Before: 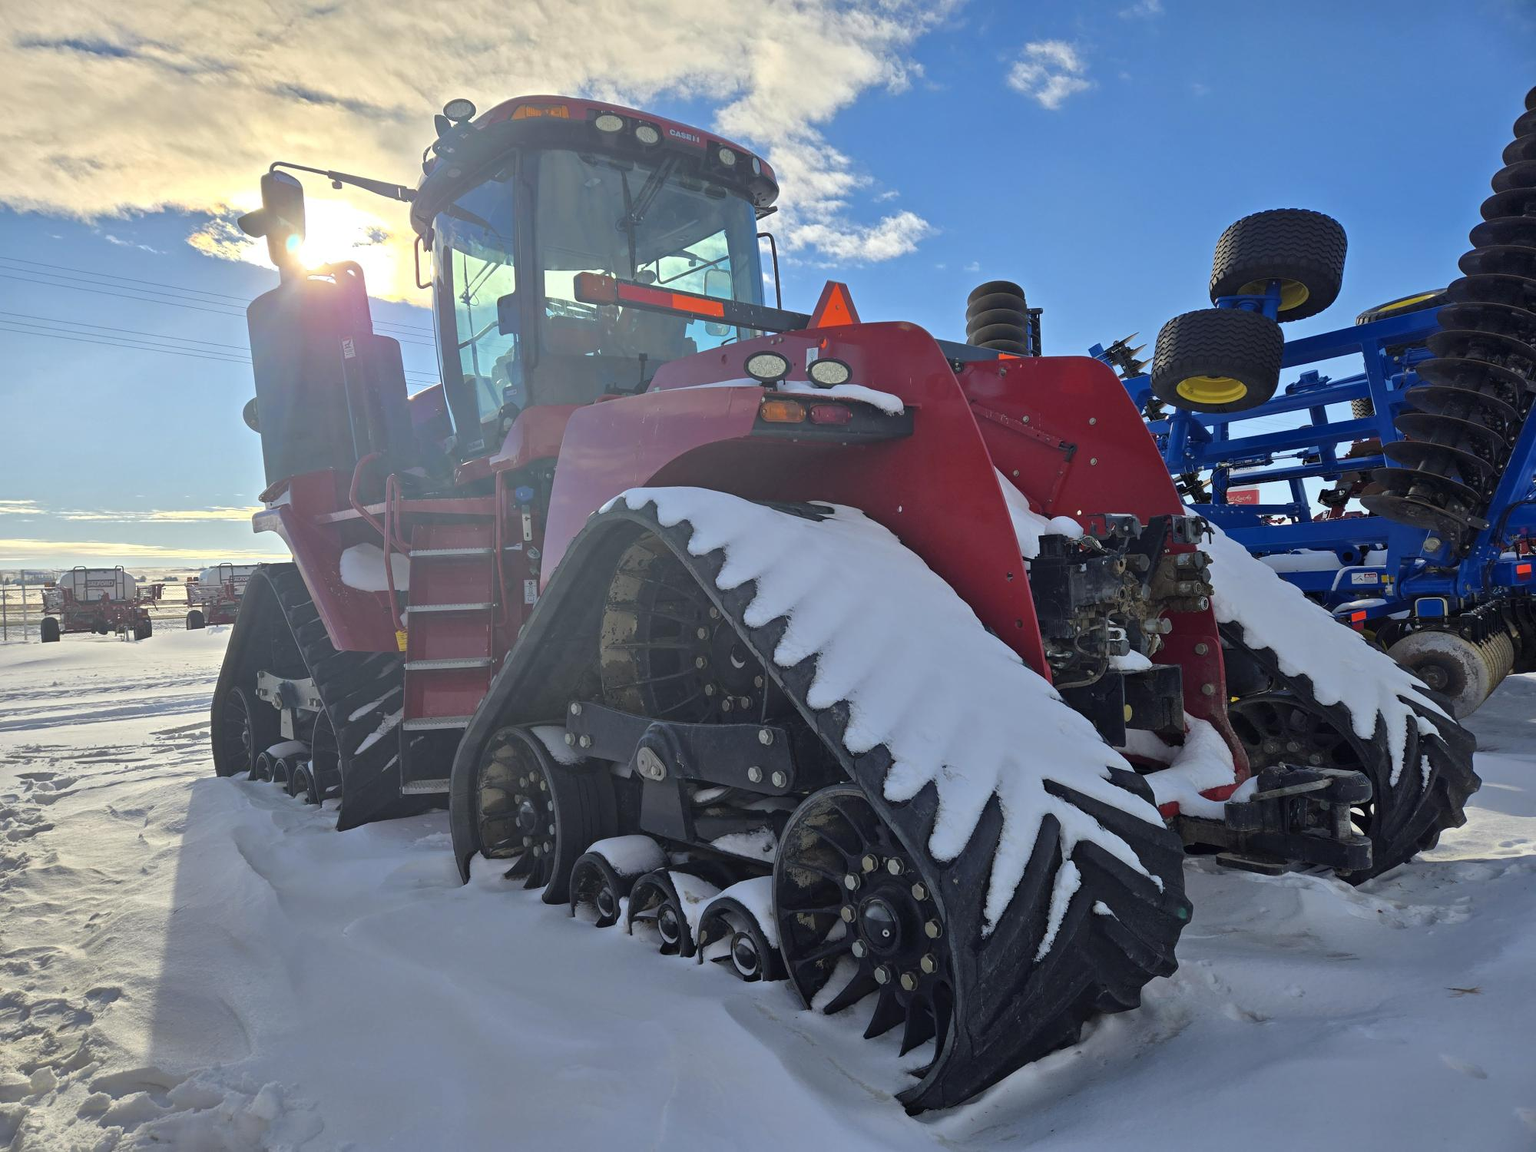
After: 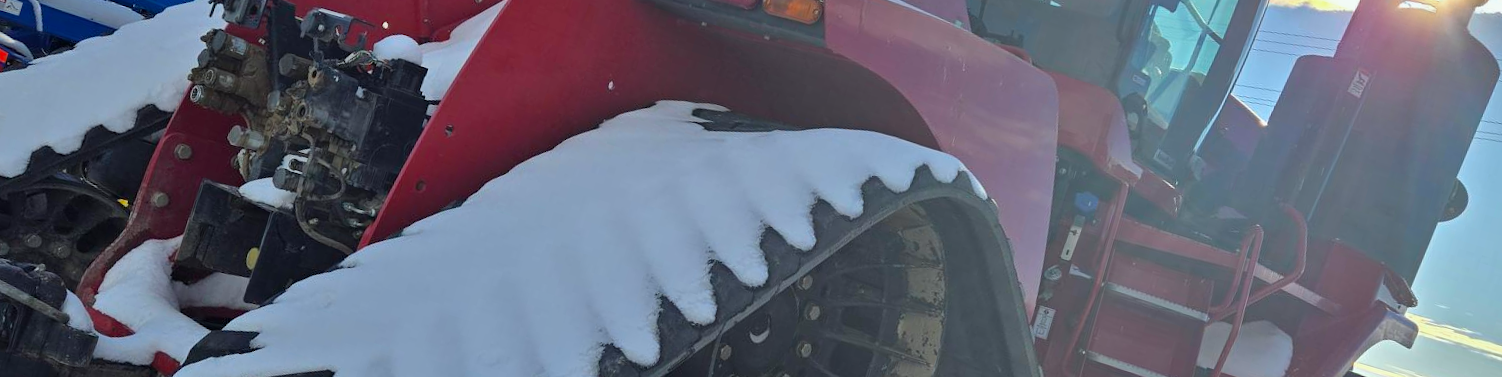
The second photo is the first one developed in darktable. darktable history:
crop and rotate: angle 16.12°, top 30.835%, bottom 35.653%
shadows and highlights: shadows 43.71, white point adjustment -1.46, soften with gaussian
white balance: red 0.978, blue 0.999
